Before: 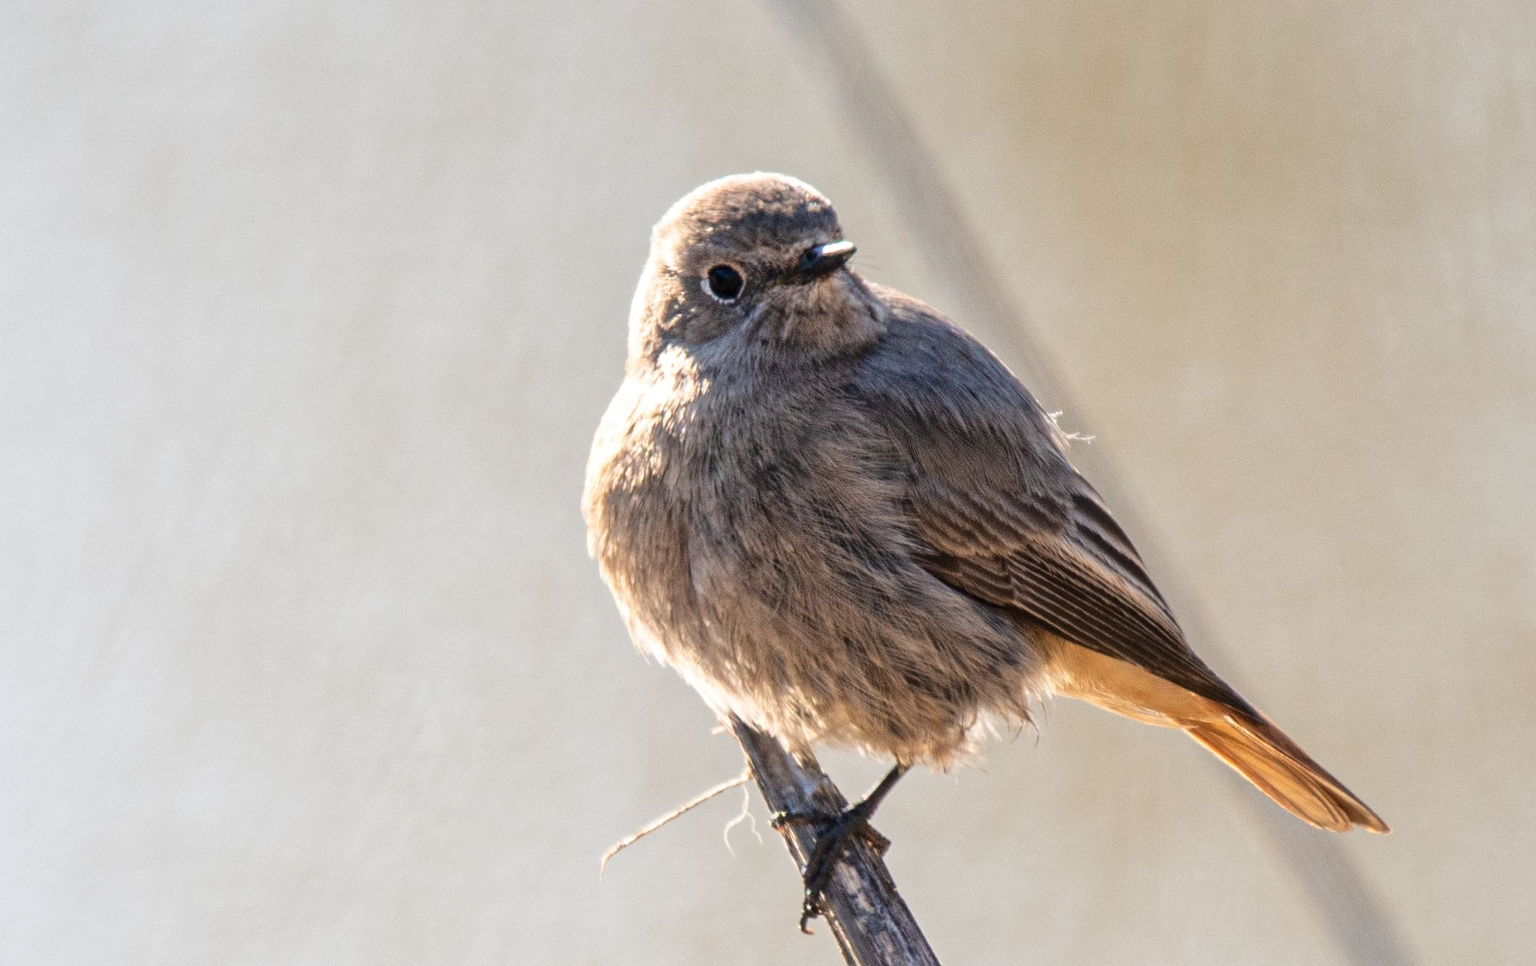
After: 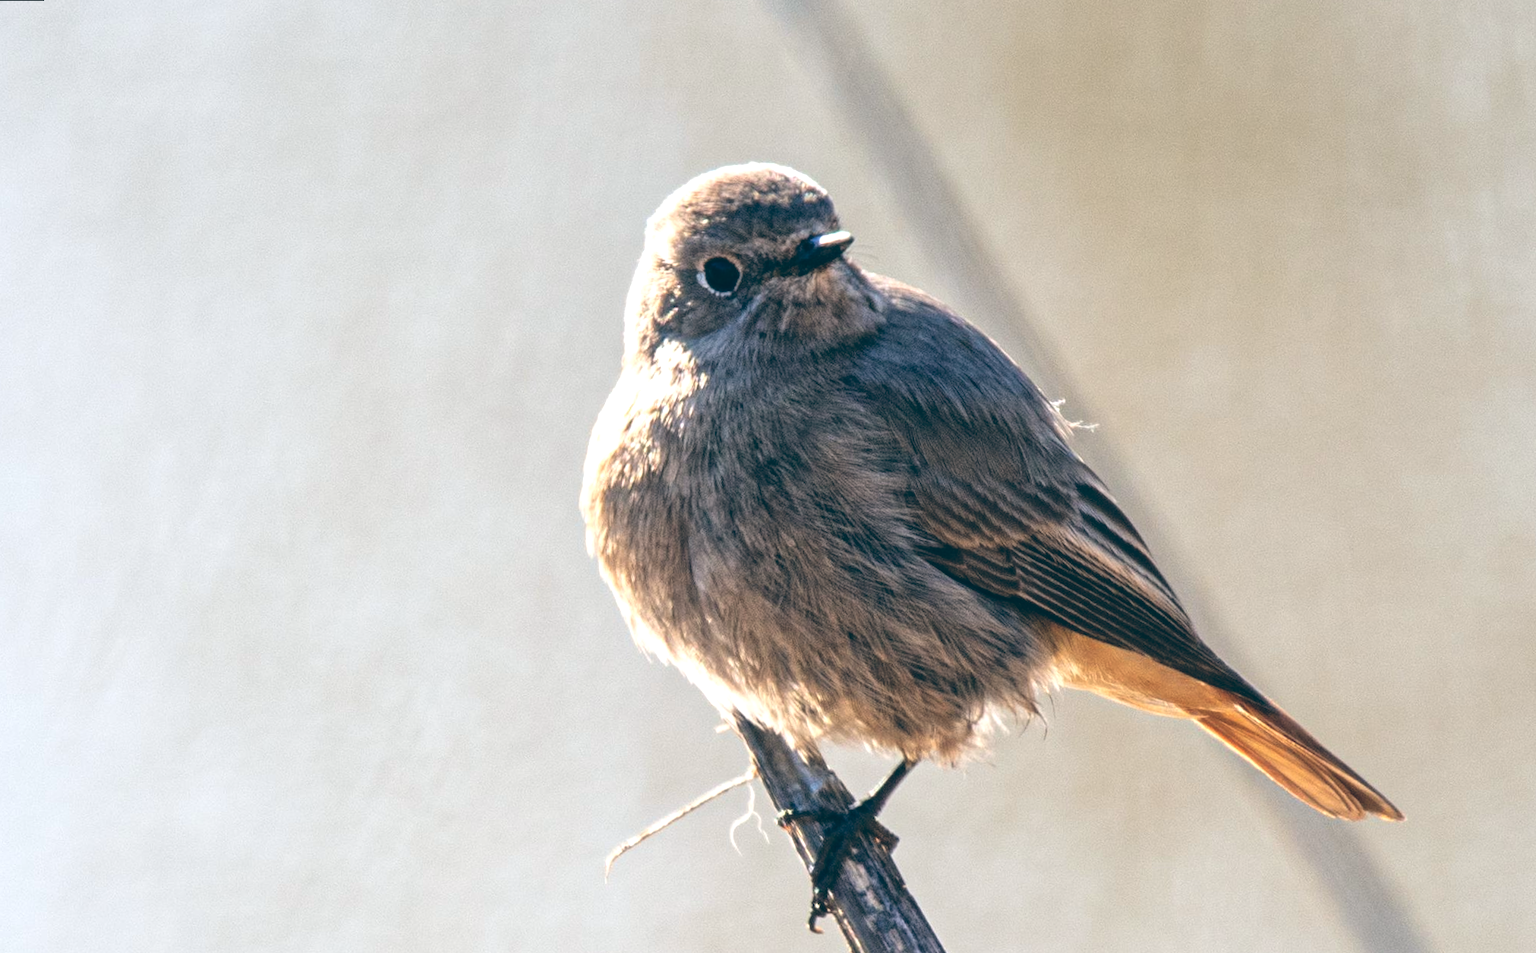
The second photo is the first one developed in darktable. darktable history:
rotate and perspective: rotation -1°, crop left 0.011, crop right 0.989, crop top 0.025, crop bottom 0.975
color balance: lift [1.016, 0.983, 1, 1.017], gamma [0.958, 1, 1, 1], gain [0.981, 1.007, 0.993, 1.002], input saturation 118.26%, contrast 13.43%, contrast fulcrum 21.62%, output saturation 82.76%
